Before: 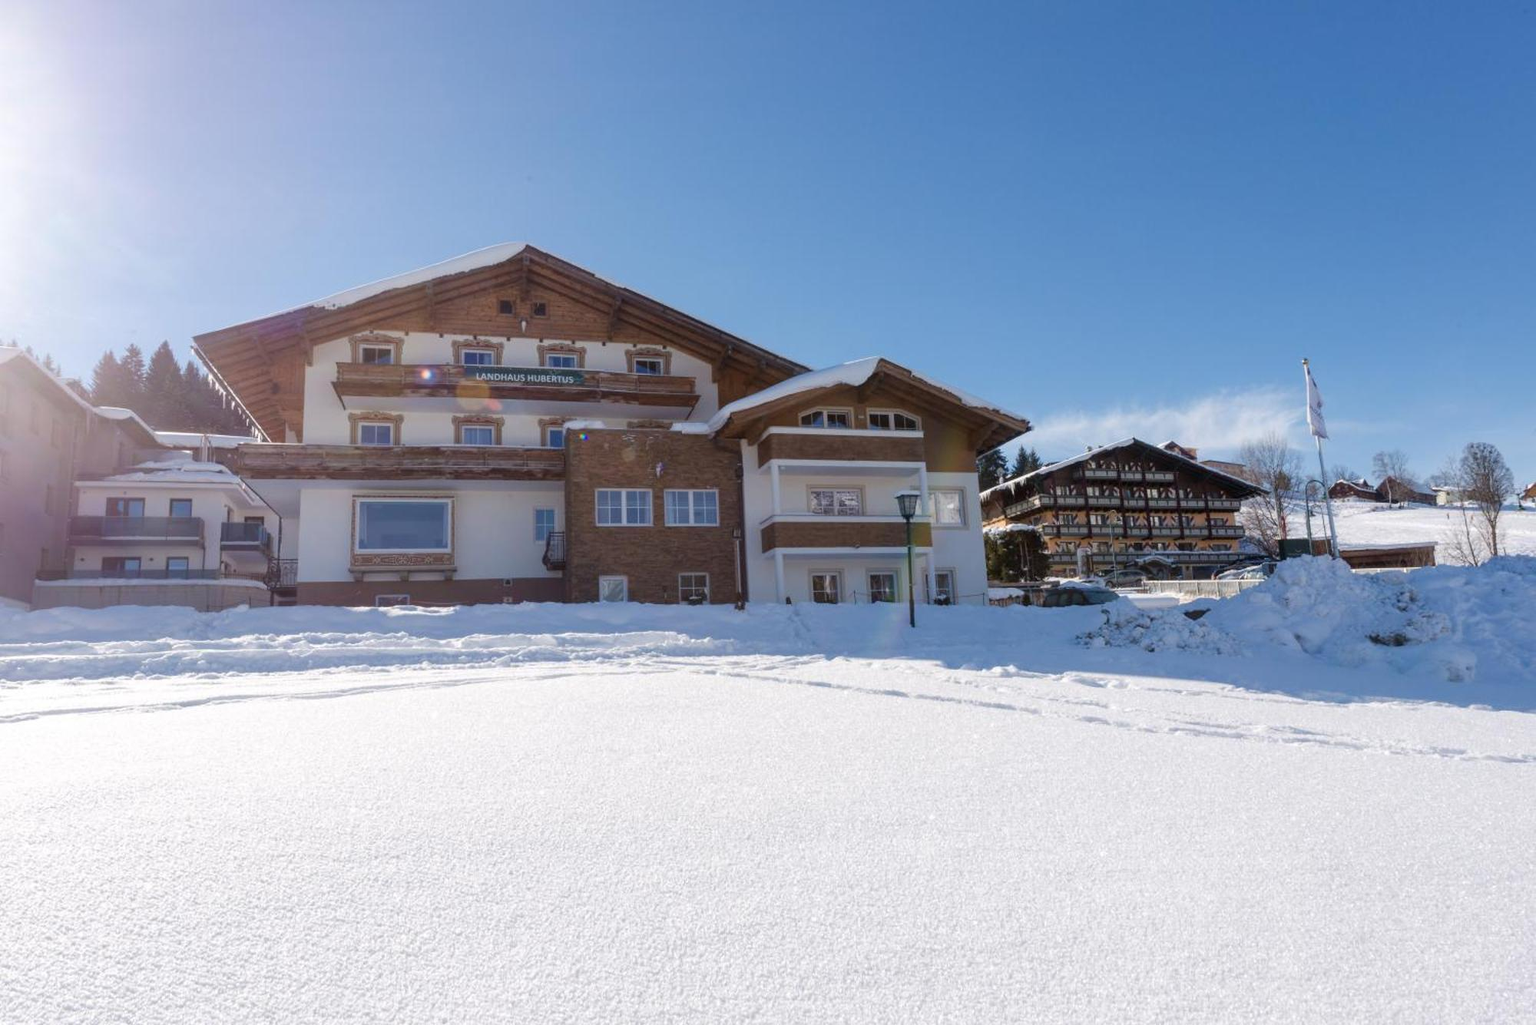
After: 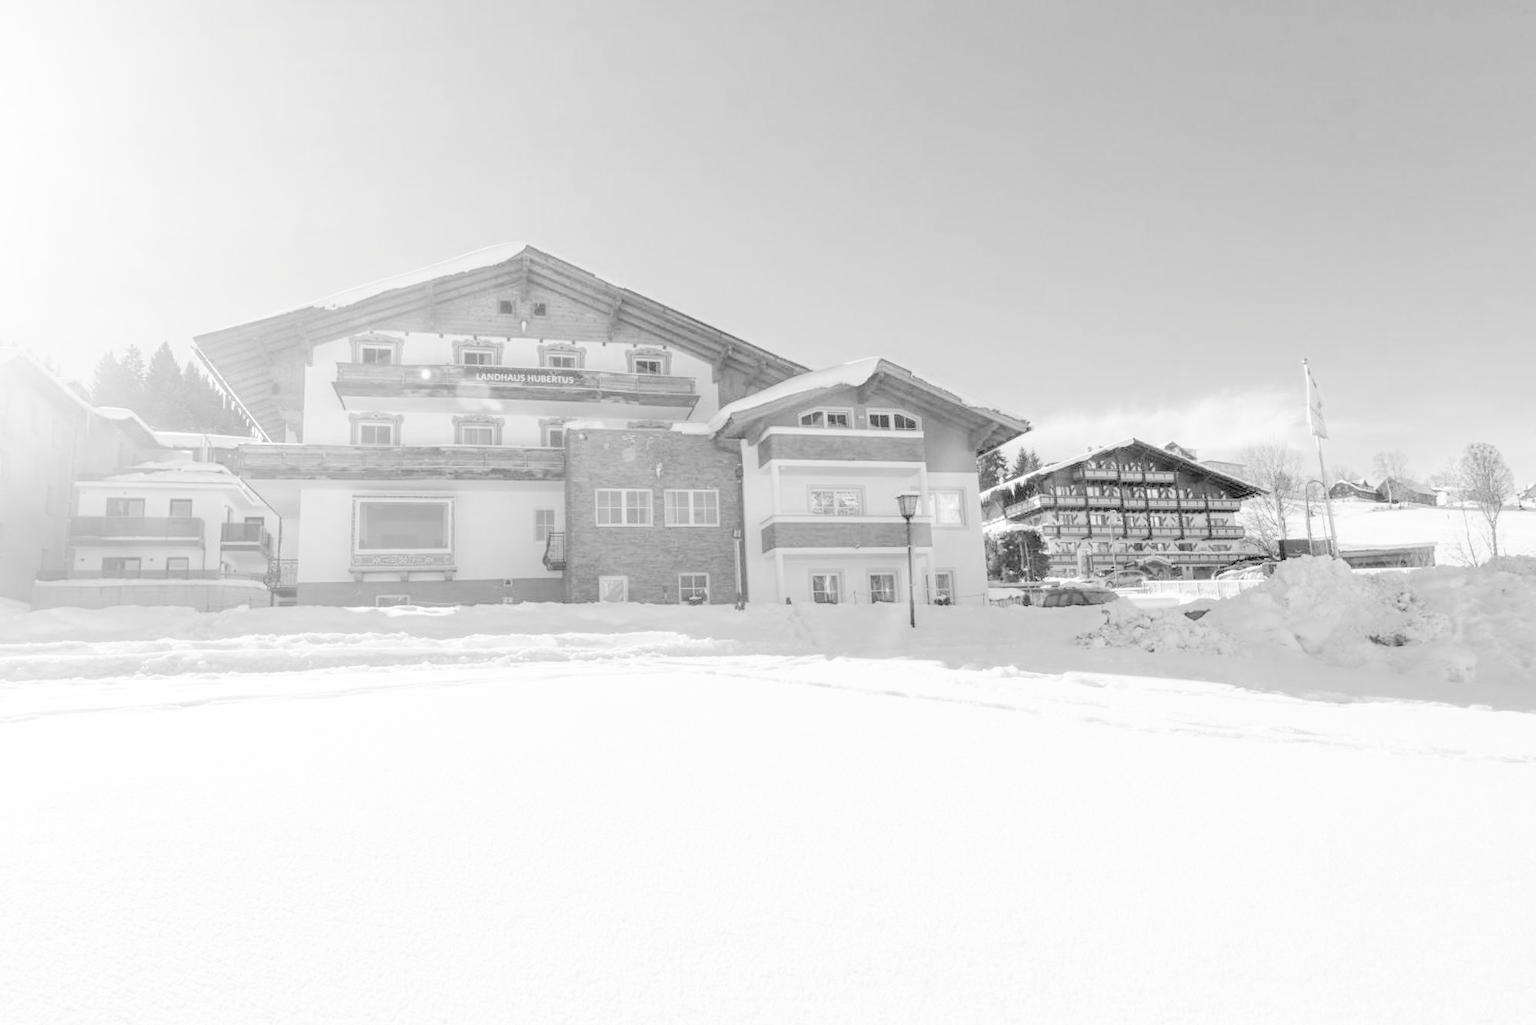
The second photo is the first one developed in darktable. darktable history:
tone curve: curves: ch0 [(0, 0) (0.003, 0.003) (0.011, 0.005) (0.025, 0.008) (0.044, 0.012) (0.069, 0.02) (0.1, 0.031) (0.136, 0.047) (0.177, 0.088) (0.224, 0.141) (0.277, 0.222) (0.335, 0.32) (0.399, 0.422) (0.468, 0.523) (0.543, 0.621) (0.623, 0.715) (0.709, 0.796) (0.801, 0.88) (0.898, 0.962) (1, 1)], preserve colors none
color look up table: target L [89.87, 85.1, 70.41, 50.03, 71.6, 53.07, 46.02, 51.85, 32.98, 33.49, 41.8, 1.013, 200.28, 101.02, 82.81, 73.56, 68.43, 65.25, 68.04, 65.65, 66.45, 43.19, 49.75, 45.17, 40.7, 89, 86.61, 84.72, 79.76, 68.04, 67.25, 68.04, 78.99, 73.95, 32.98, 58.35, 49.75, 35.34, 43.47, 29.78, 24.68, 17.8, 59.65, 78.22, 55.19, 49.17, 51.25, 39.34, 6.811], target a [-0.004, 0, 0, 0.001, 0, 0.001, 0.001, 0, 0.001, 0.001, 0.001, 0 ×10, 0.001 ×4, -0.005, 0 ×4, -0.002, 0, 0, 0, 0.001, 0, 0.001 ×6, 0, -0.002, 0, 0.001 ×4], target b [0.037, 0.003, 0.004, -0.003, 0.003, -0.002, -0.003, -0.002, -0.005, -0.005, -0.004, 0, 0, -0.001, 0.003, 0.003, 0.003, 0.004, 0.003, 0.003, 0.003, -0.003, -0.003, -0.003, -0.004, 0.037, 0.003 ×4, 0.004, 0.003, 0.003, 0.003, -0.005, -0.001, -0.003, -0.004, -0.003, -0.005, -0.004, -0.002, -0.001, 0.005, -0.002, -0.003, -0.002, -0.004, -0.001], num patches 49
